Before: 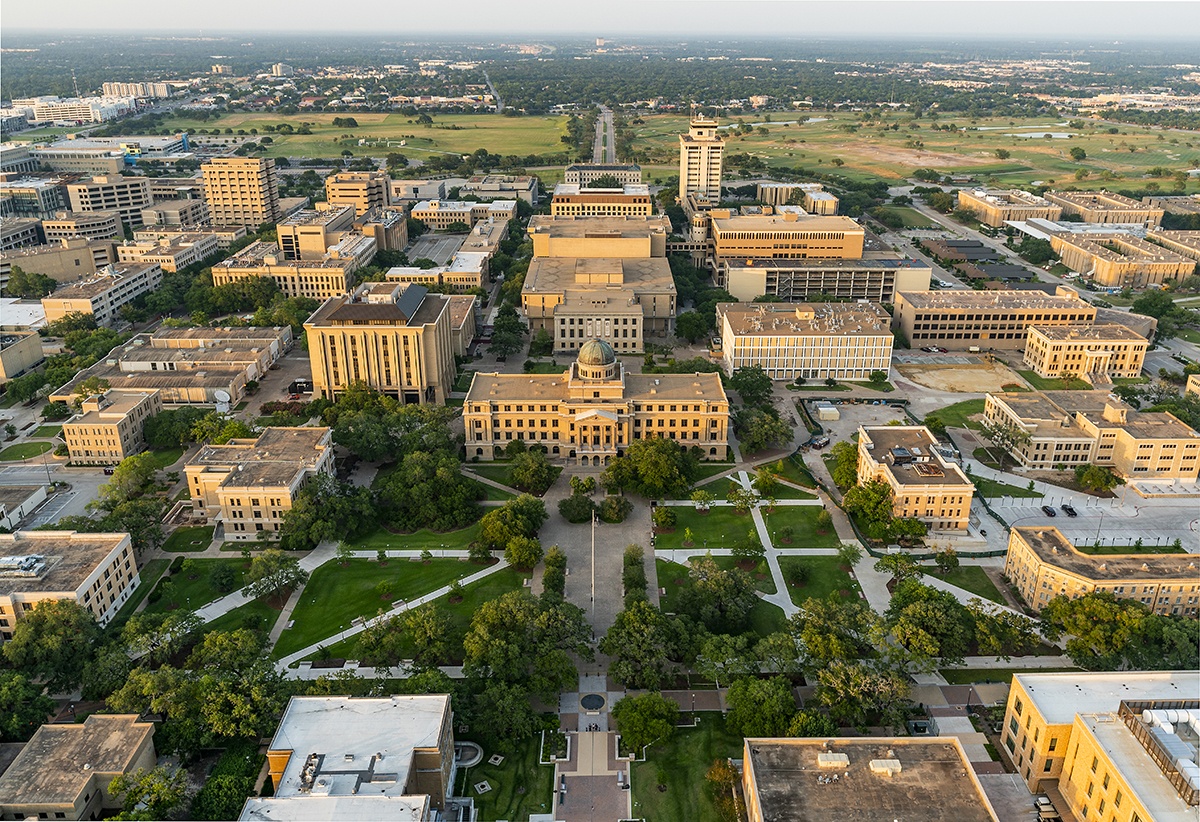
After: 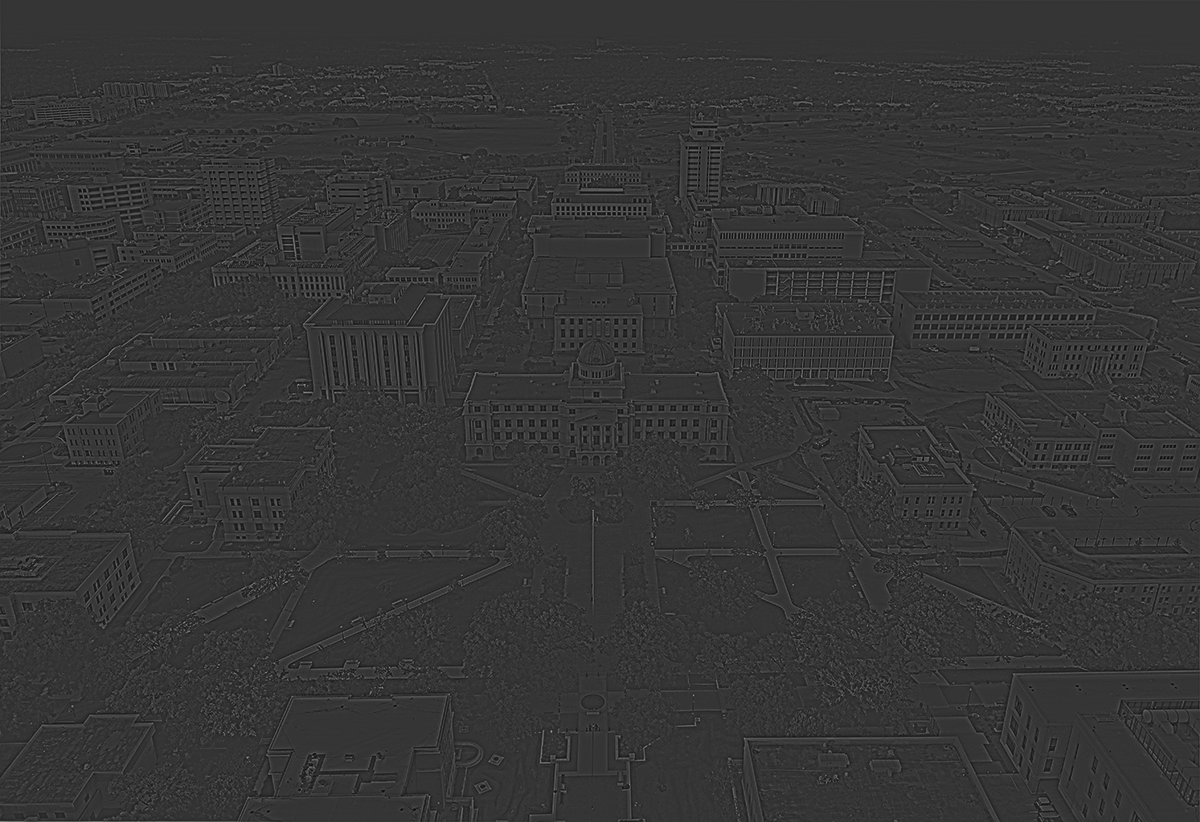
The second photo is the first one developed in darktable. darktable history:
white balance: red 1, blue 1
sharpen: radius 1.559, amount 0.373, threshold 1.271
contrast brightness saturation: contrast 0.09, brightness -0.59, saturation 0.17
highpass: sharpness 5.84%, contrast boost 8.44%
